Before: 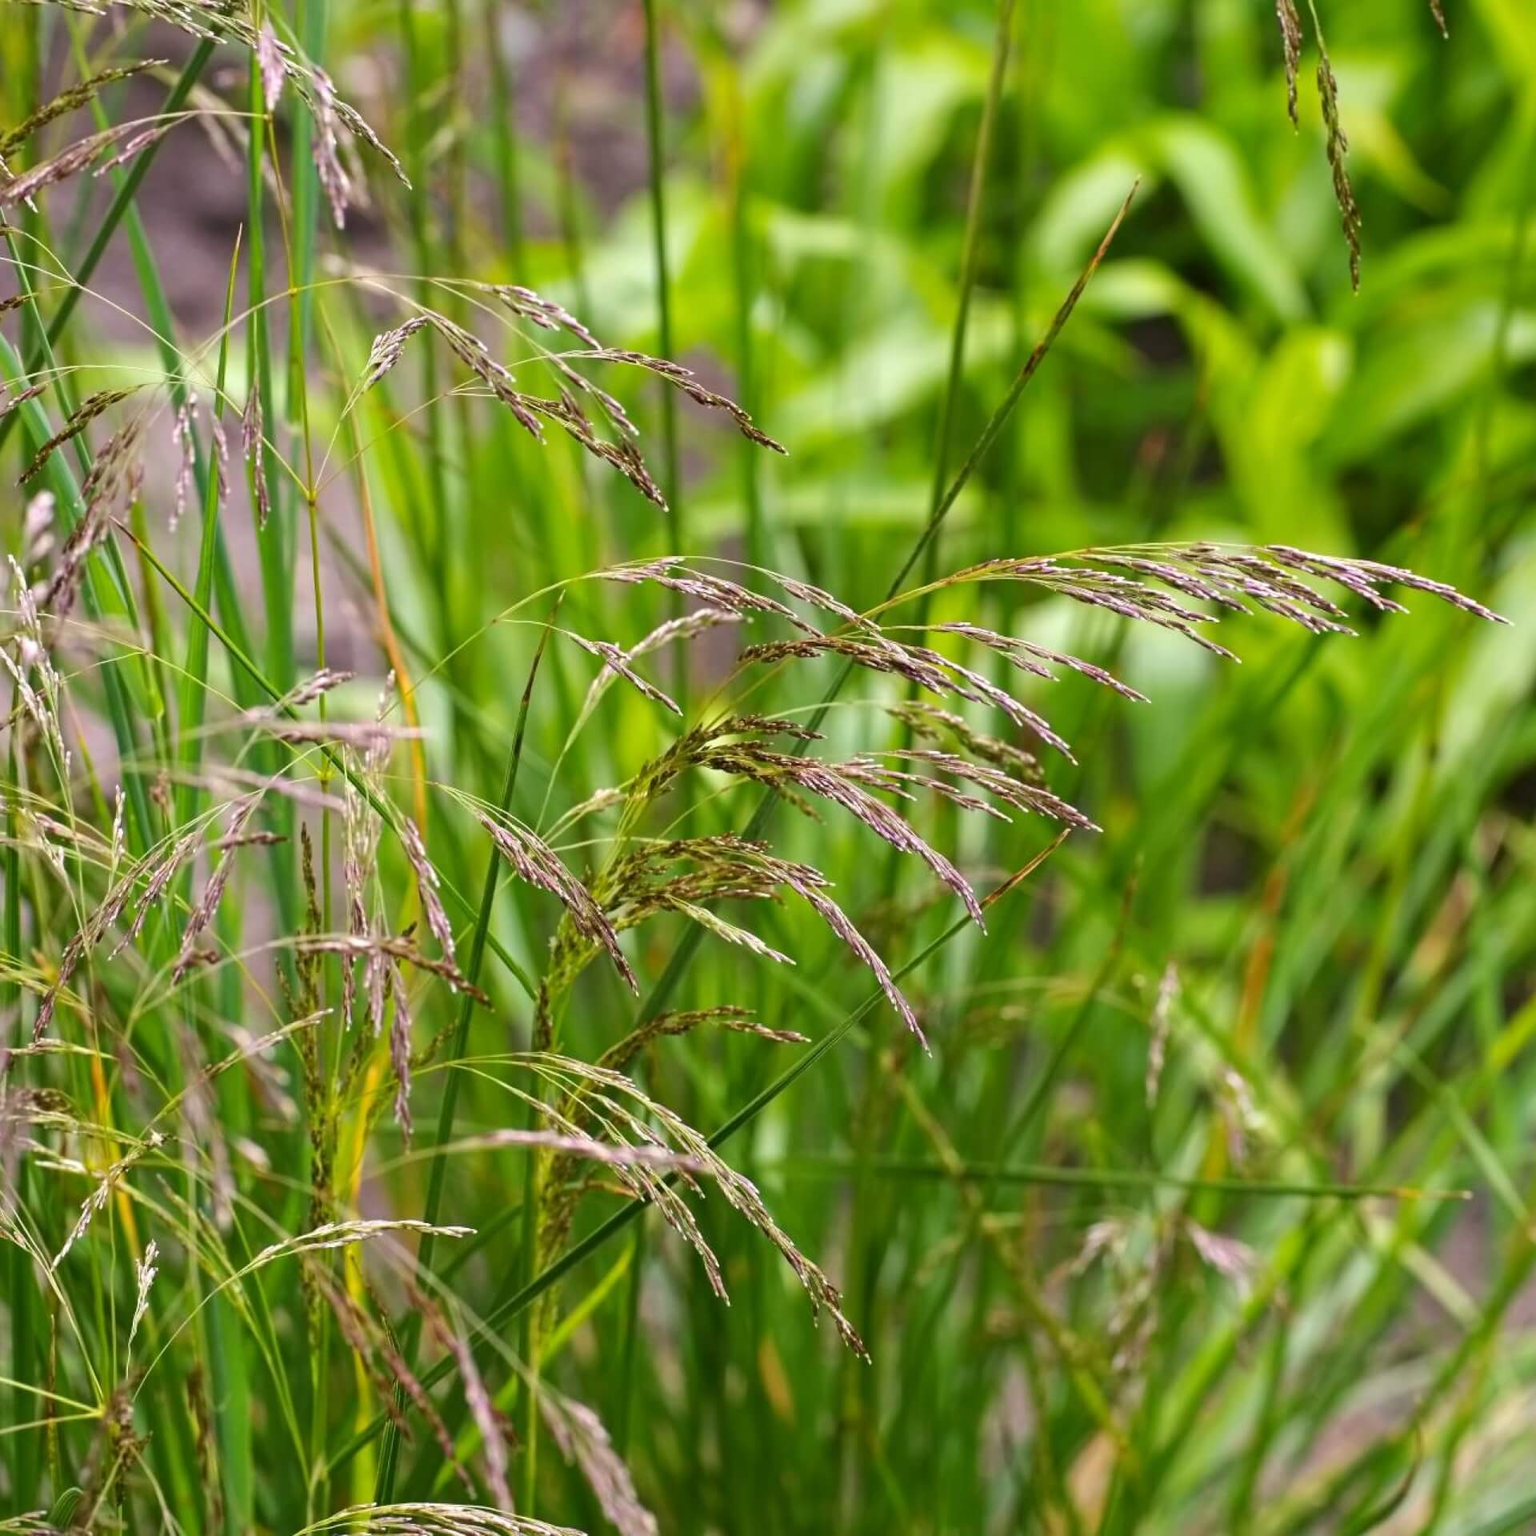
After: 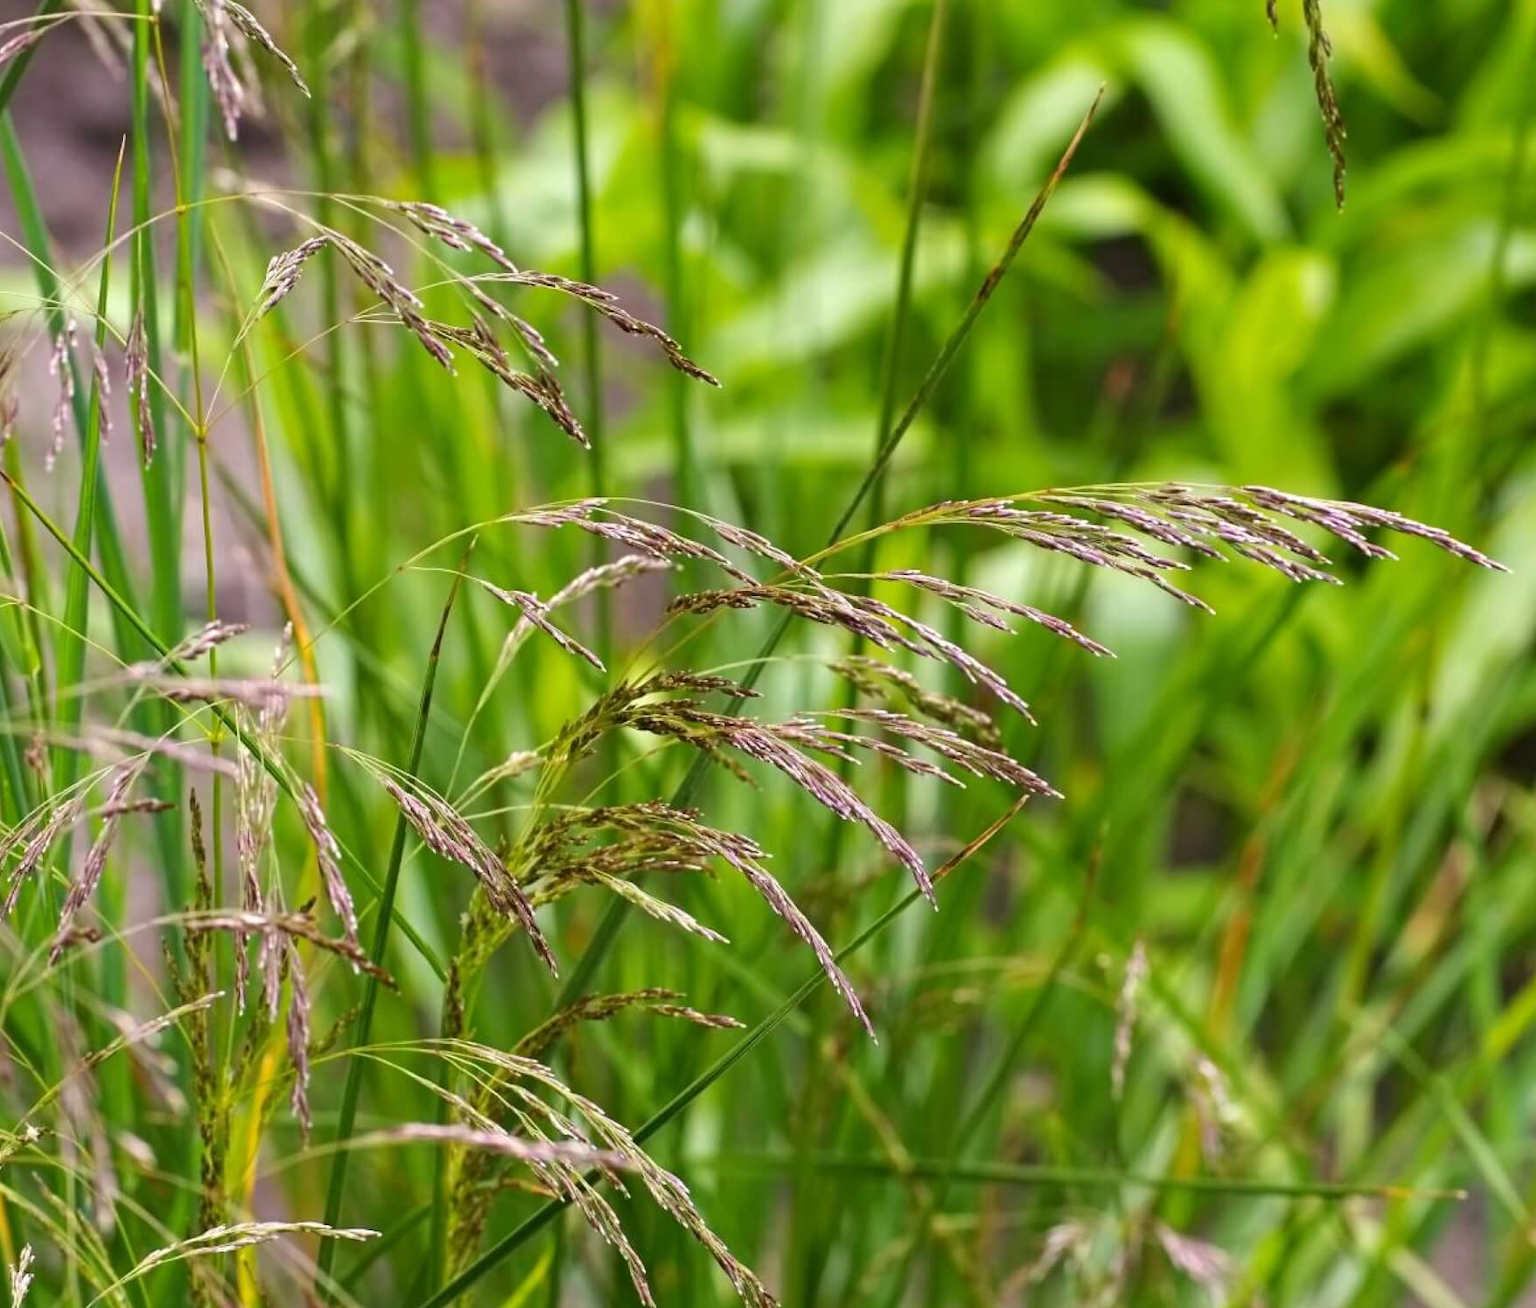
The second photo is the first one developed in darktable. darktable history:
crop: left 8.305%, top 6.562%, bottom 15.344%
